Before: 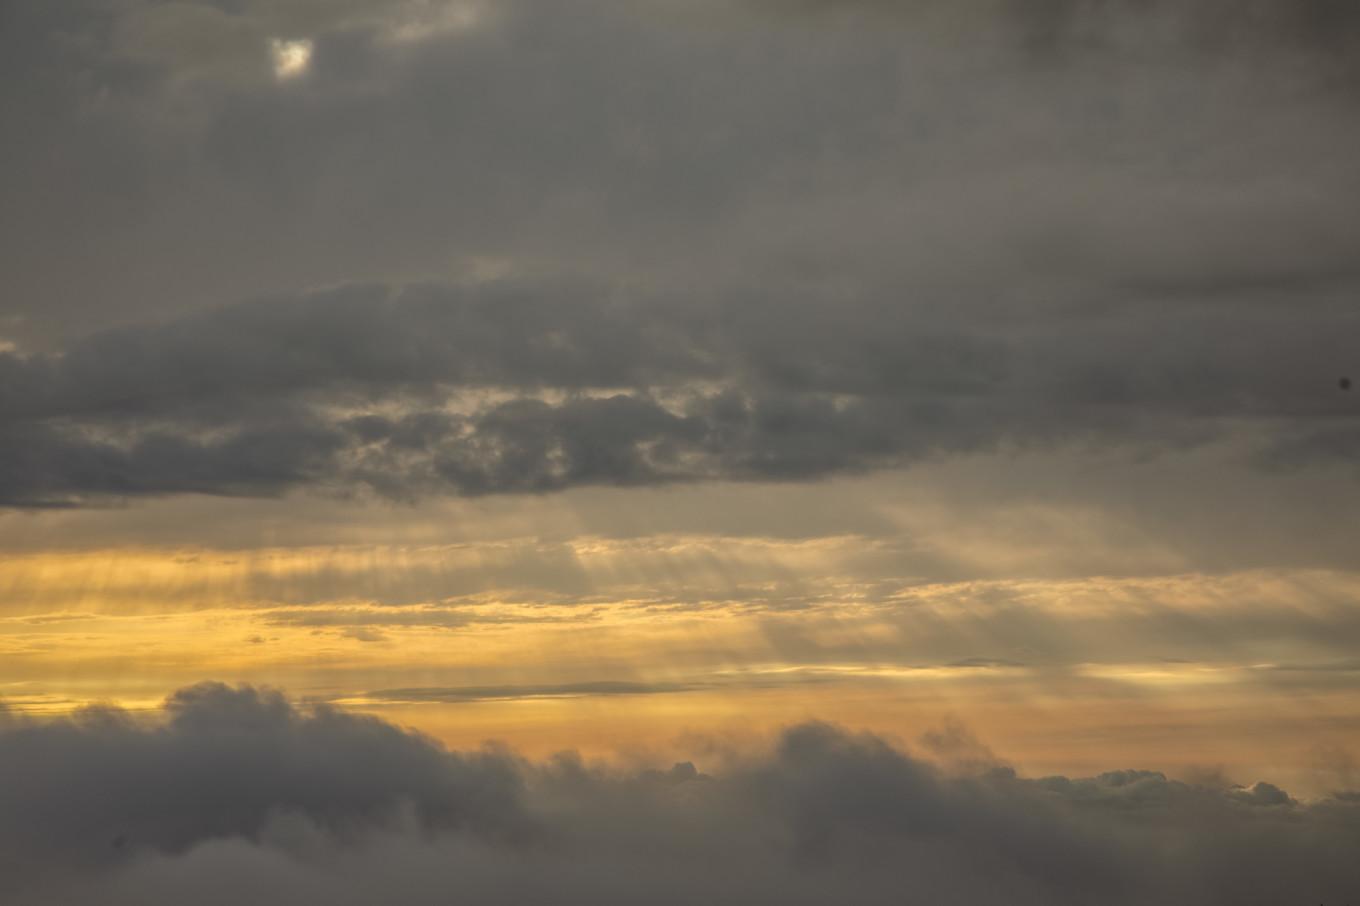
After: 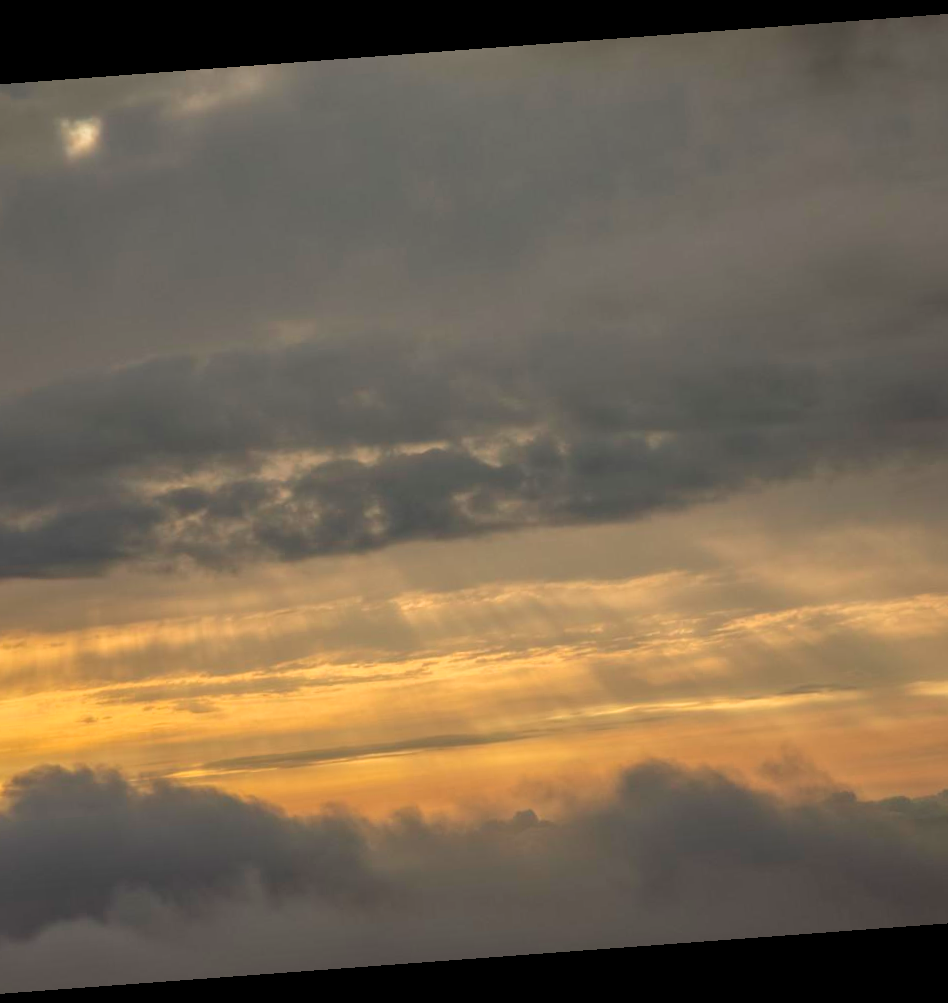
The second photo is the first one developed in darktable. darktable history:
velvia: strength 15%
crop and rotate: left 15.055%, right 18.278%
rotate and perspective: rotation -4.25°, automatic cropping off
